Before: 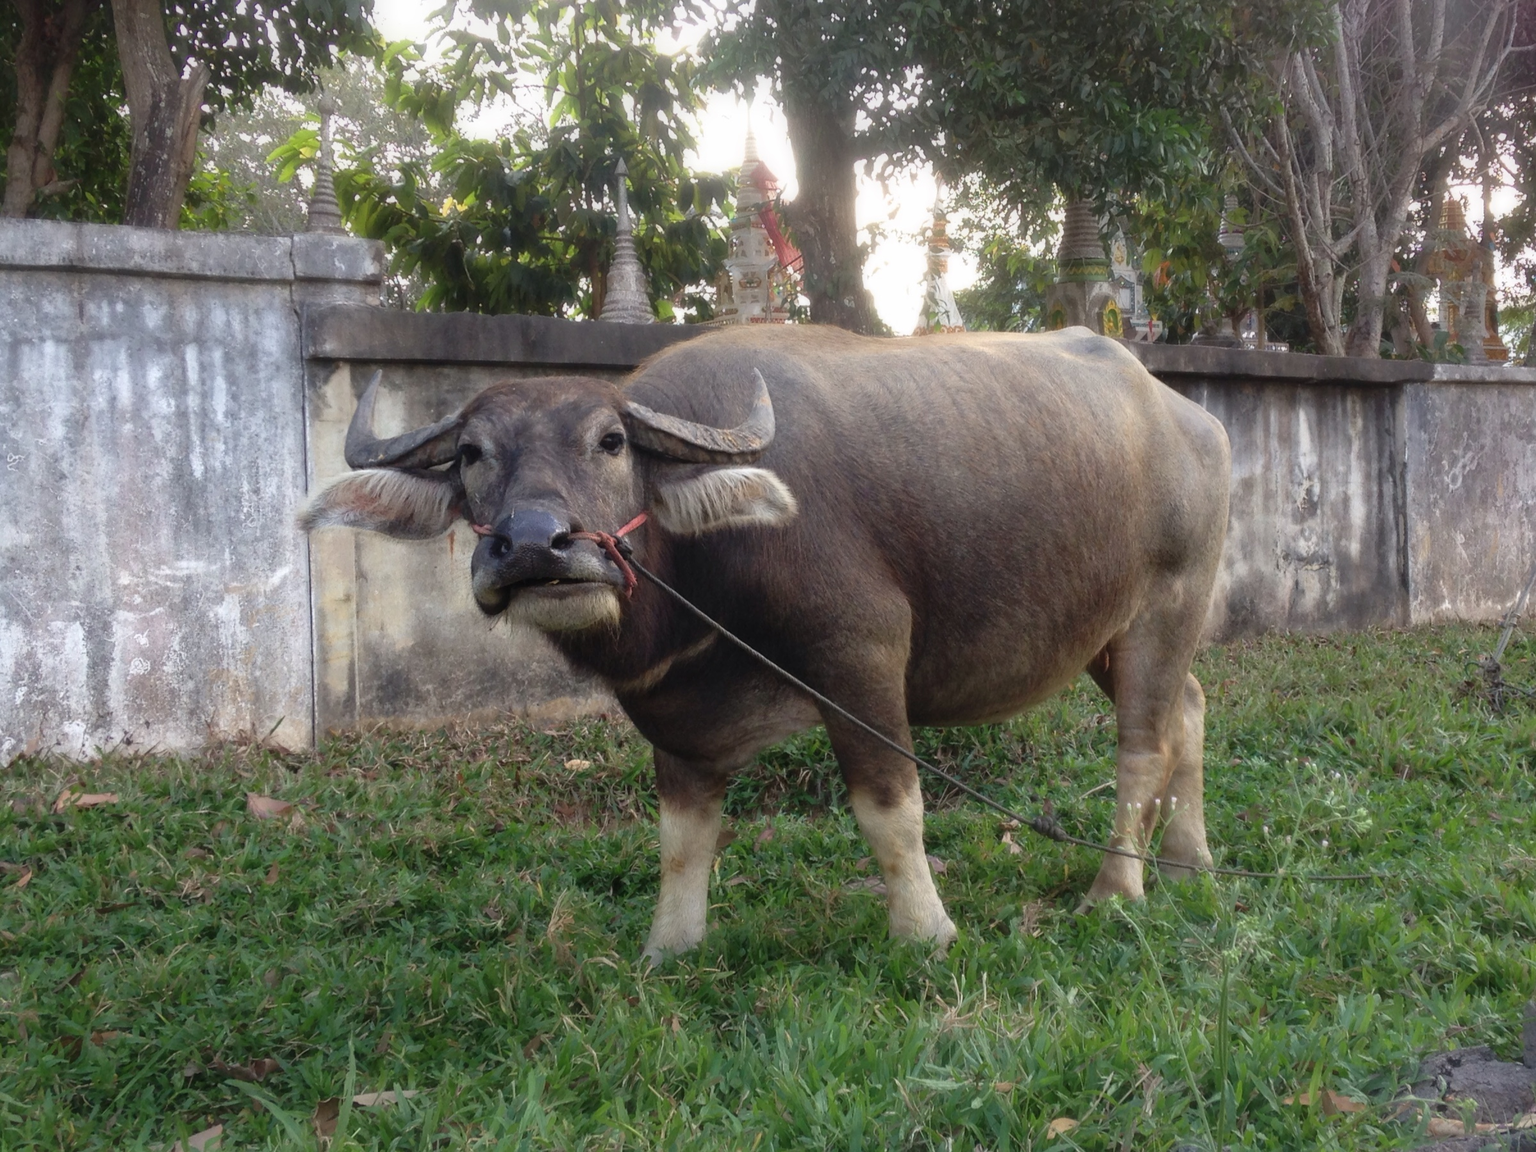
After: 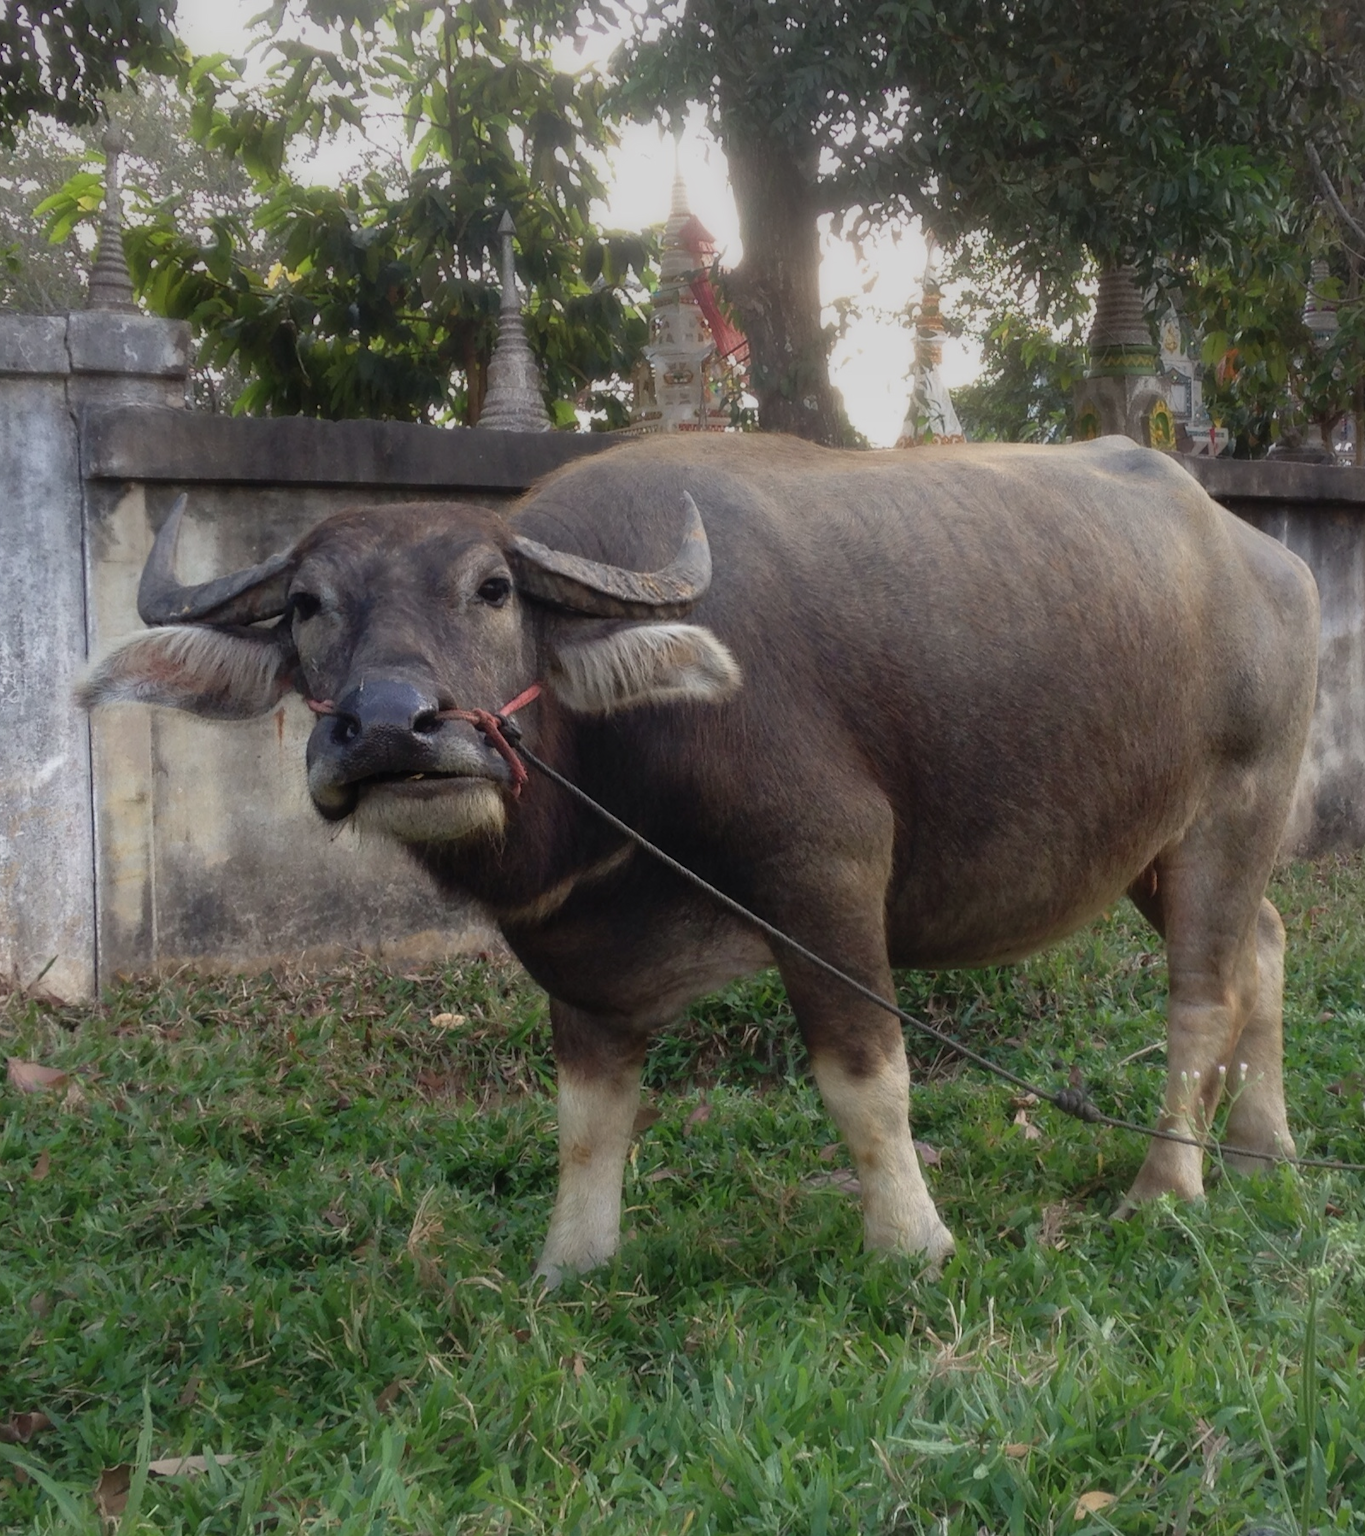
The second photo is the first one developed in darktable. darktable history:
crop and rotate: left 15.754%, right 17.579%
graduated density: rotation -0.352°, offset 57.64
